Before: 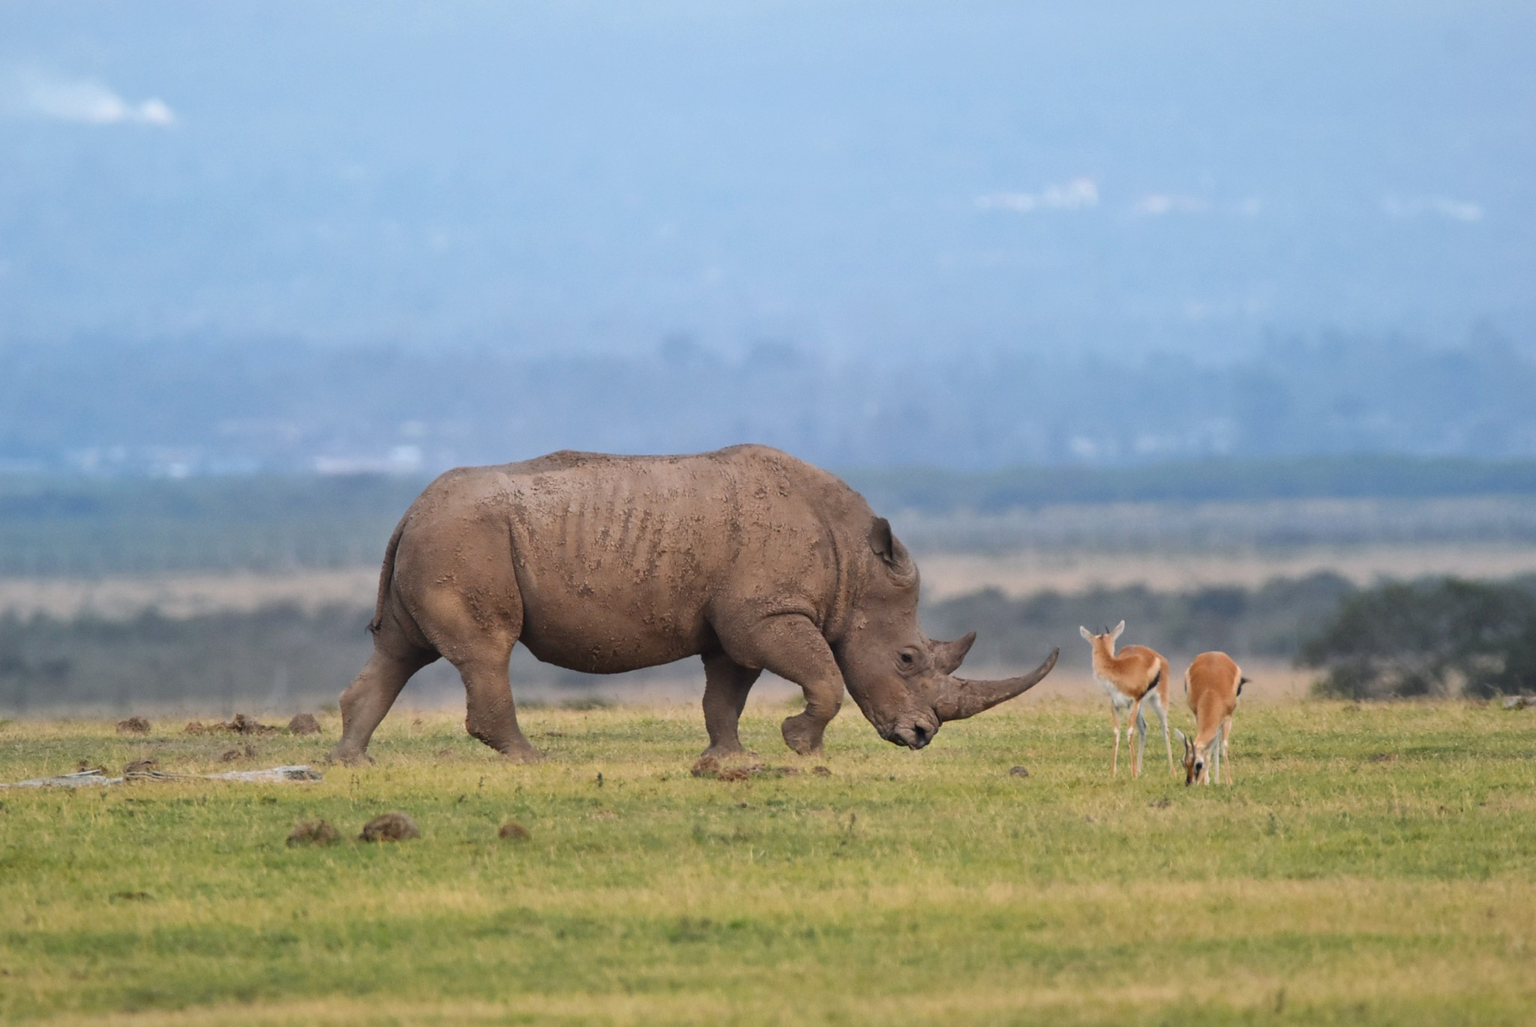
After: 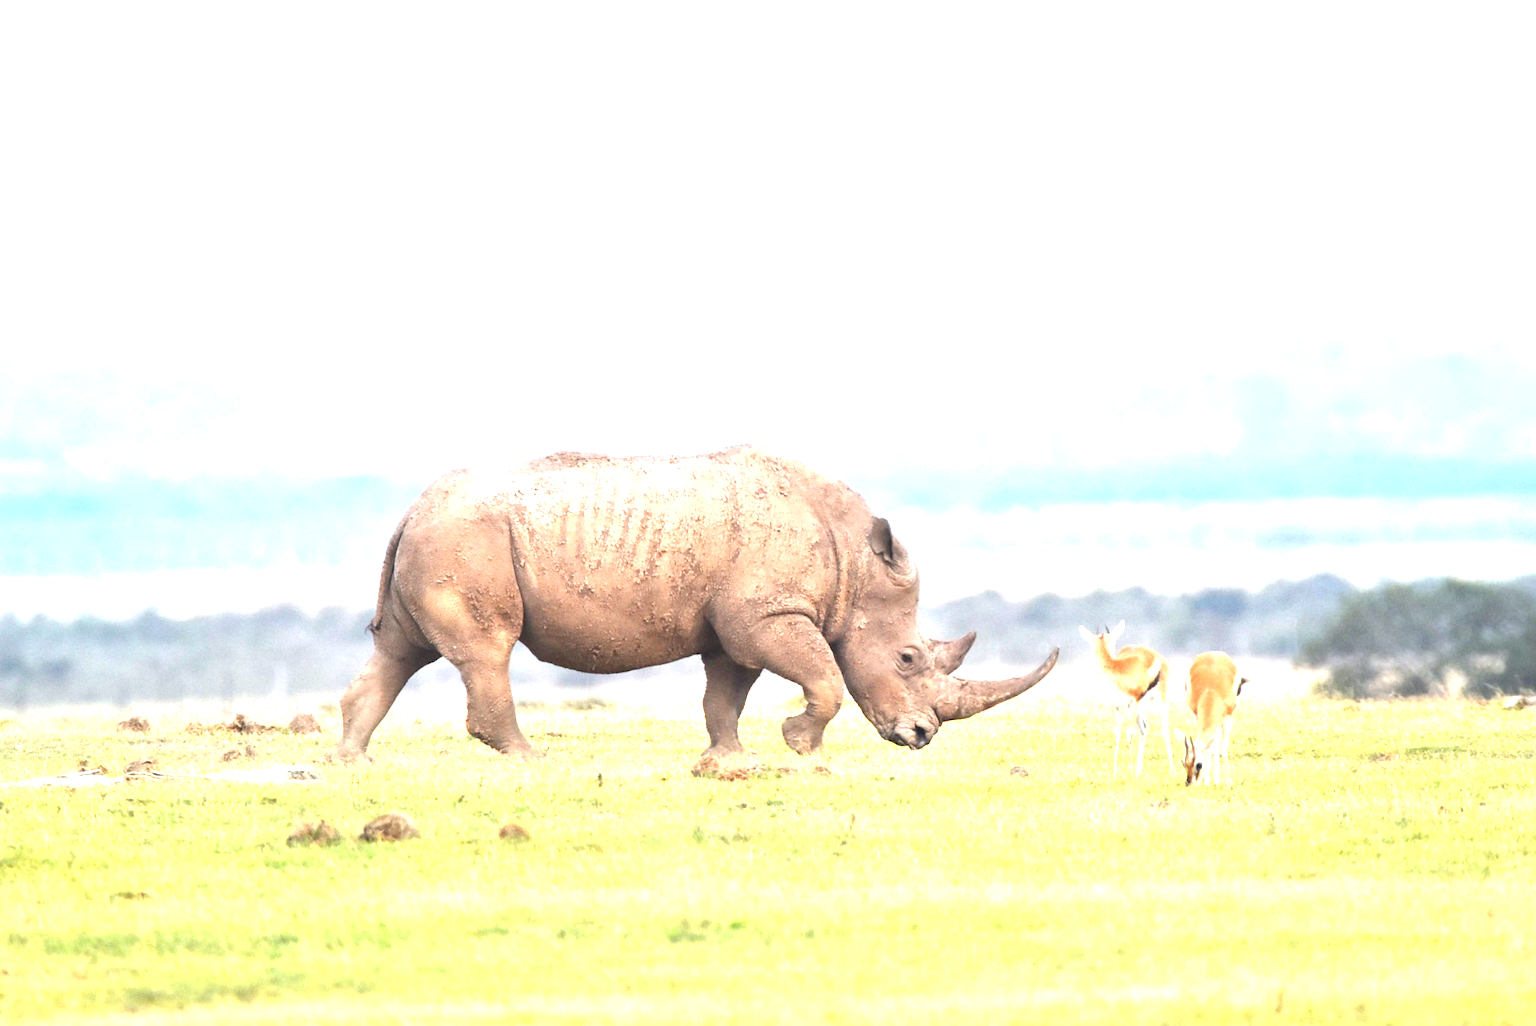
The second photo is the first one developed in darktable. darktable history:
exposure: exposure 2.188 EV, compensate highlight preservation false
